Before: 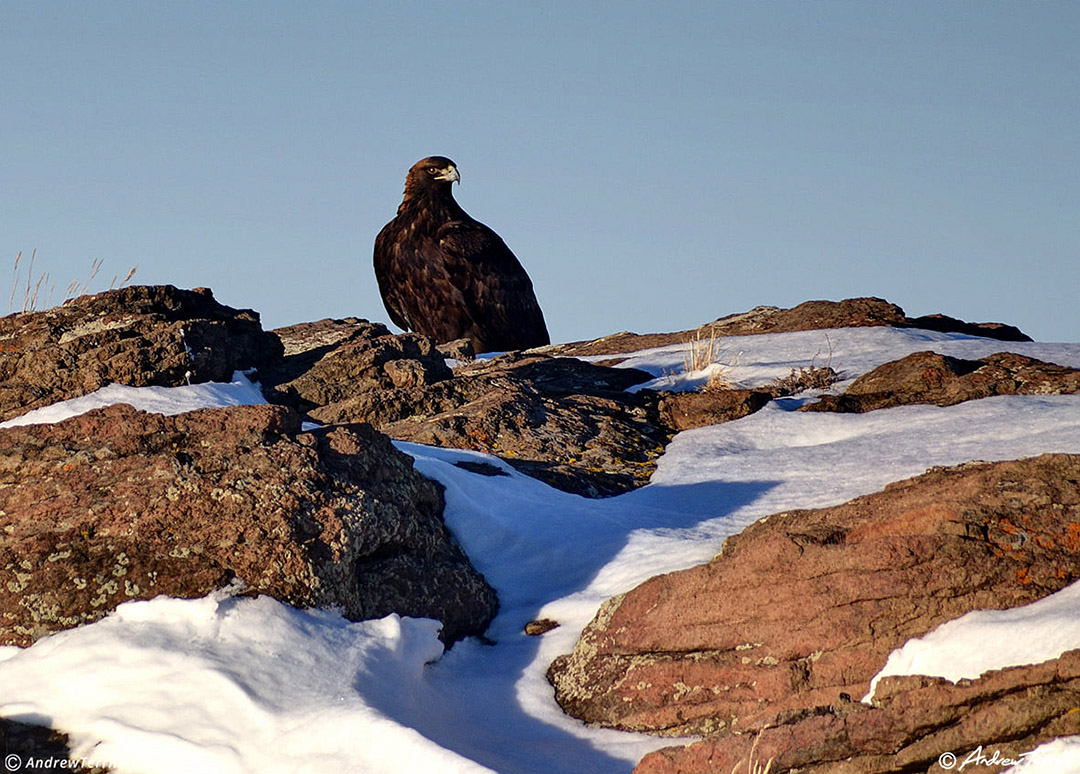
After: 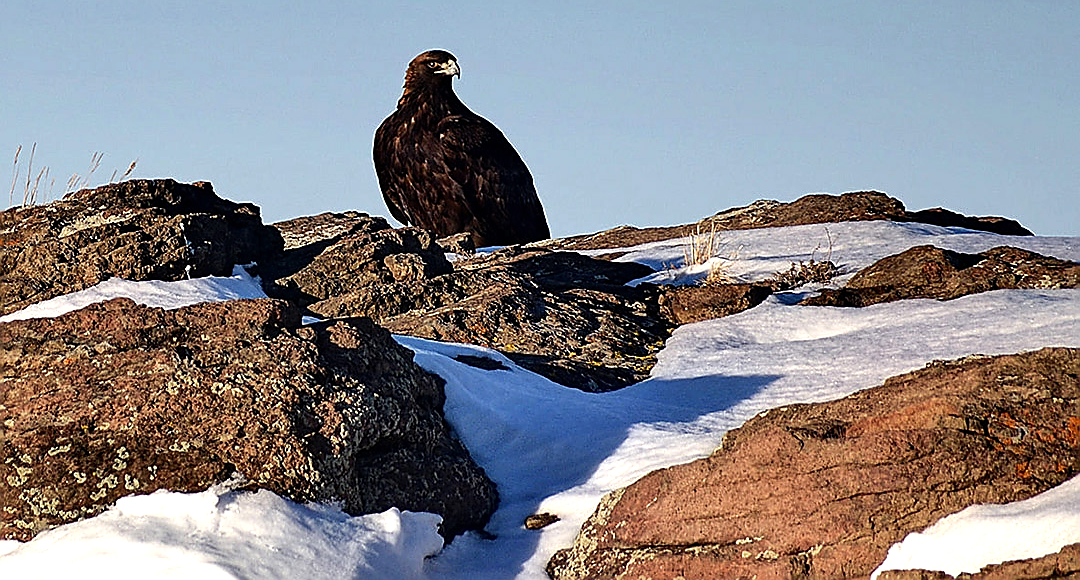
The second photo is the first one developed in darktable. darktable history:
crop: top 13.819%, bottom 11.169%
exposure: exposure -0.021 EV, compensate highlight preservation false
tone equalizer: -8 EV -0.417 EV, -7 EV -0.389 EV, -6 EV -0.333 EV, -5 EV -0.222 EV, -3 EV 0.222 EV, -2 EV 0.333 EV, -1 EV 0.389 EV, +0 EV 0.417 EV, edges refinement/feathering 500, mask exposure compensation -1.57 EV, preserve details no
sharpen: radius 1.4, amount 1.25, threshold 0.7
